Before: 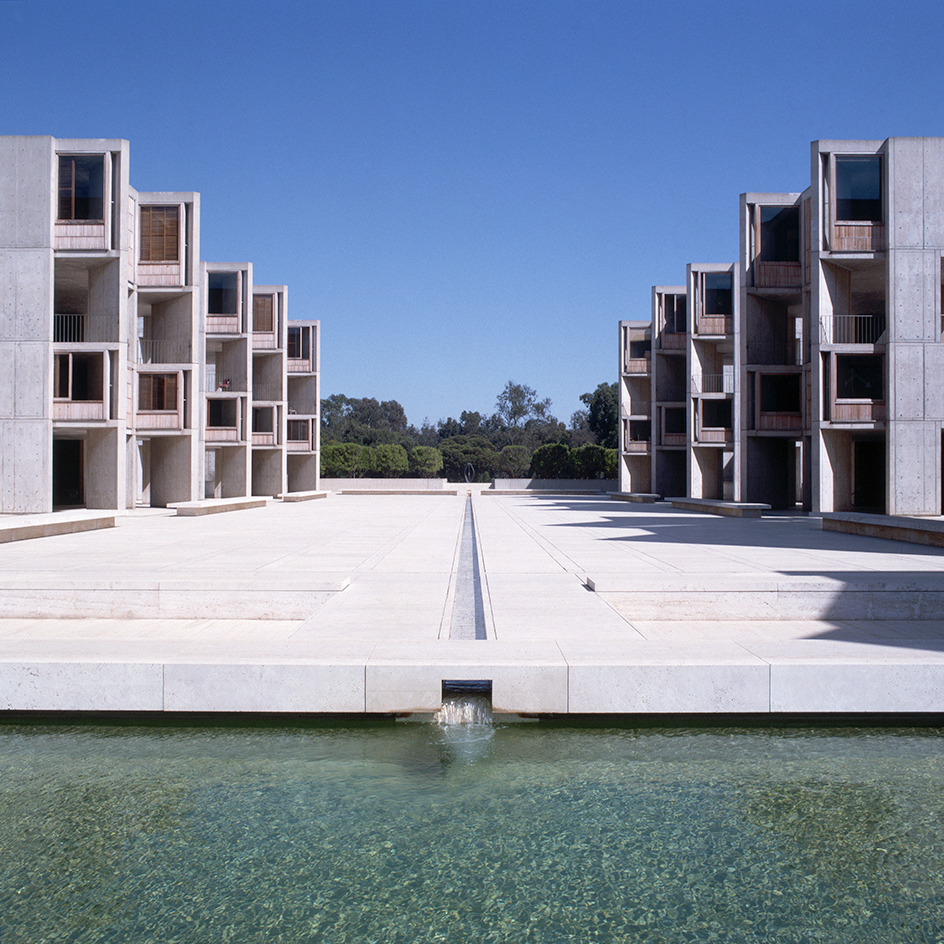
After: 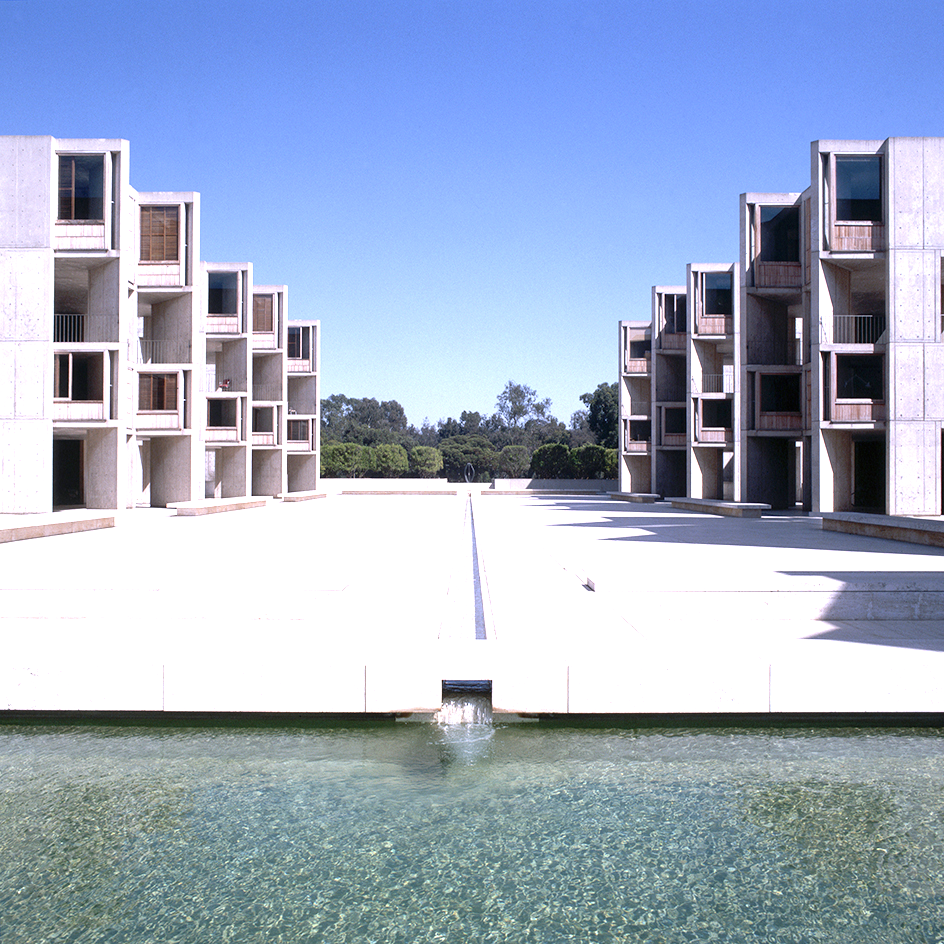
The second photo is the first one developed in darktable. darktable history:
exposure: exposure 0.6 EV, compensate exposure bias true, compensate highlight preservation false
color balance rgb: shadows lift › luminance -4.769%, shadows lift › chroma 1.08%, shadows lift › hue 218.9°, highlights gain › chroma 2.029%, highlights gain › hue 292.83°, perceptual saturation grading › global saturation 0.434%, perceptual brilliance grading › global brilliance 9.955%, global vibrance -24.661%
